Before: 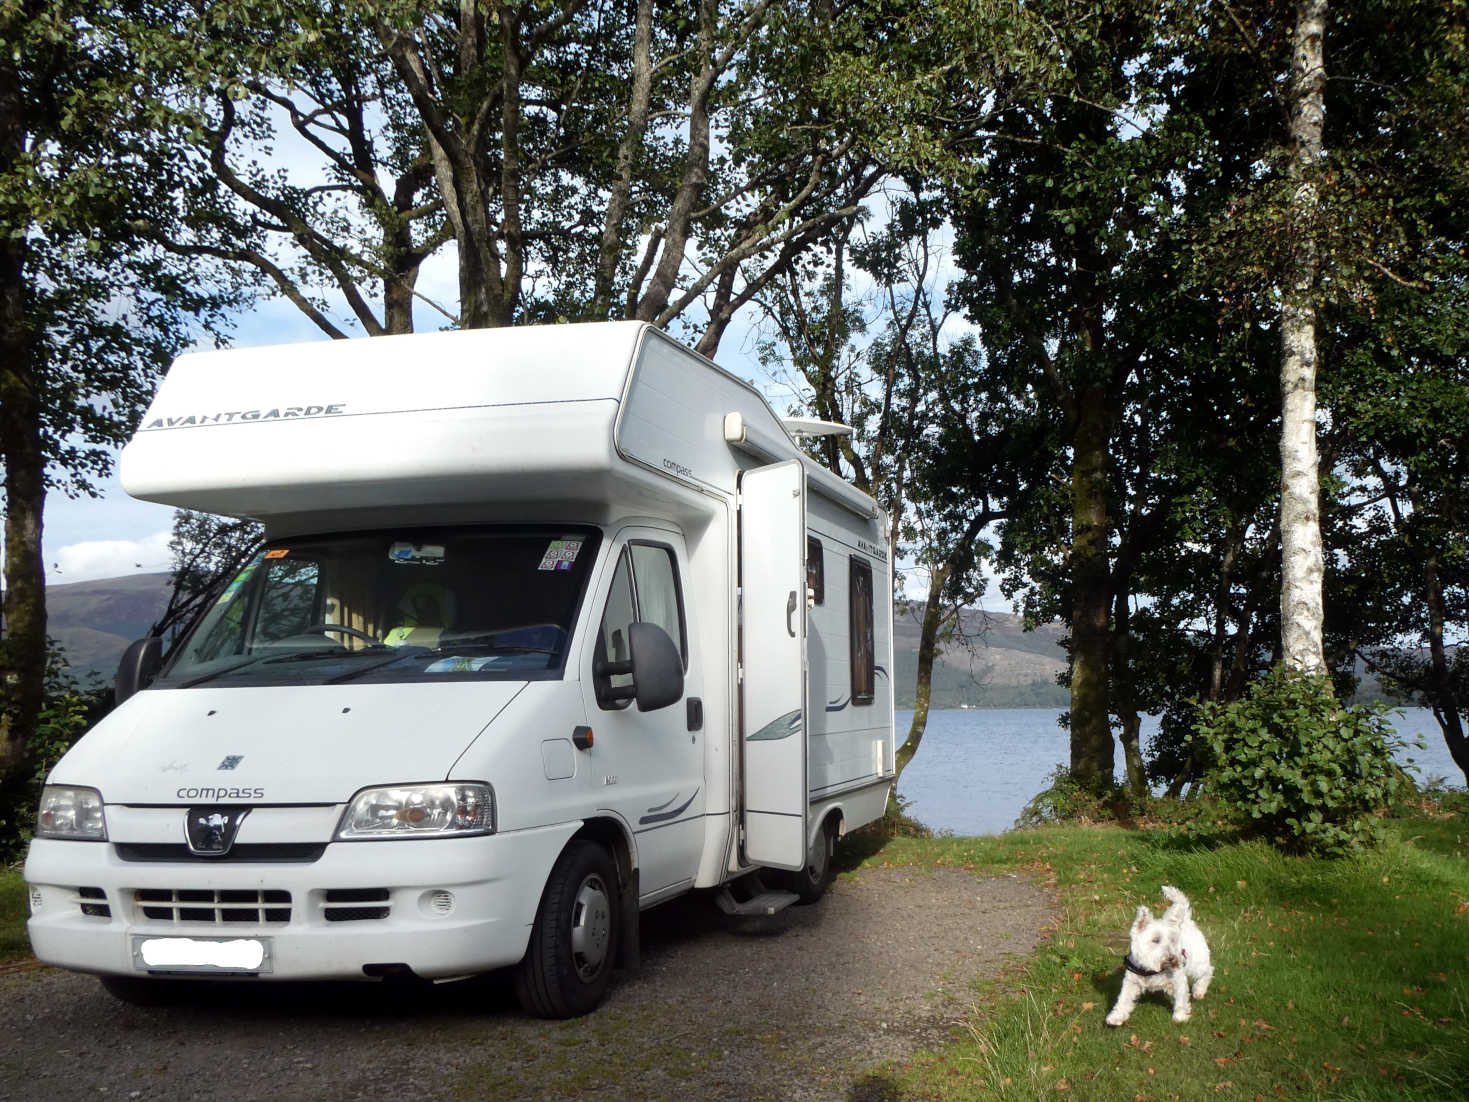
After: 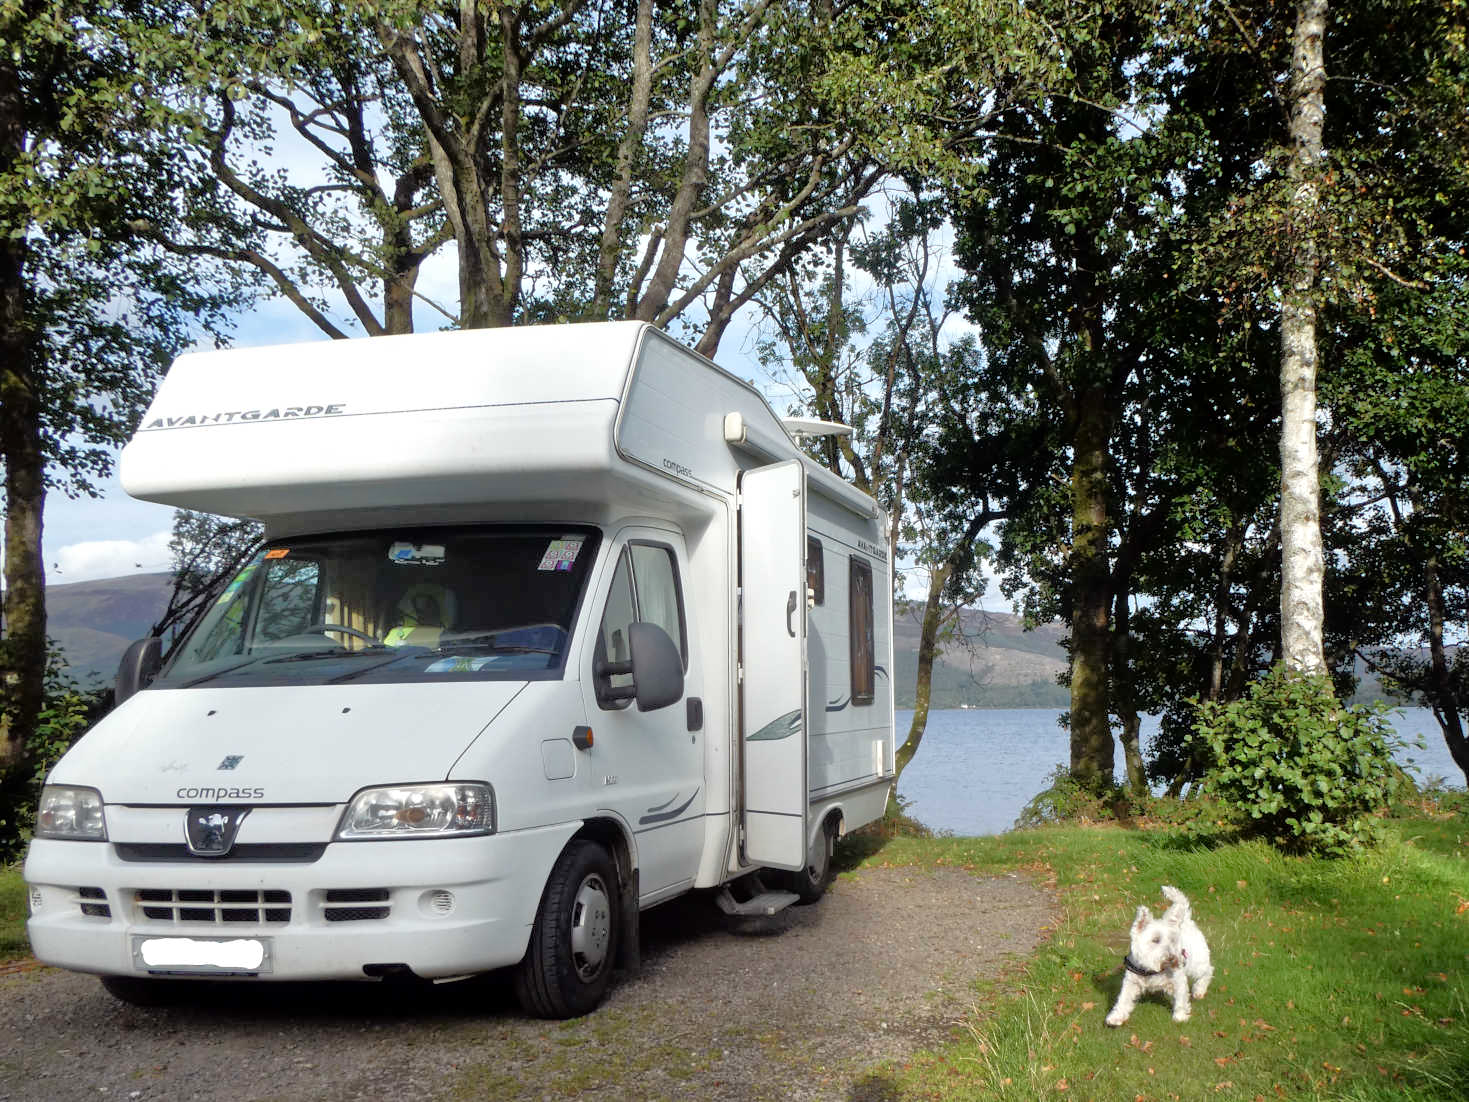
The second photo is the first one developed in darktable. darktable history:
tone equalizer: -7 EV 0.15 EV, -6 EV 0.611 EV, -5 EV 1.13 EV, -4 EV 1.36 EV, -3 EV 1.17 EV, -2 EV 0.6 EV, -1 EV 0.162 EV
